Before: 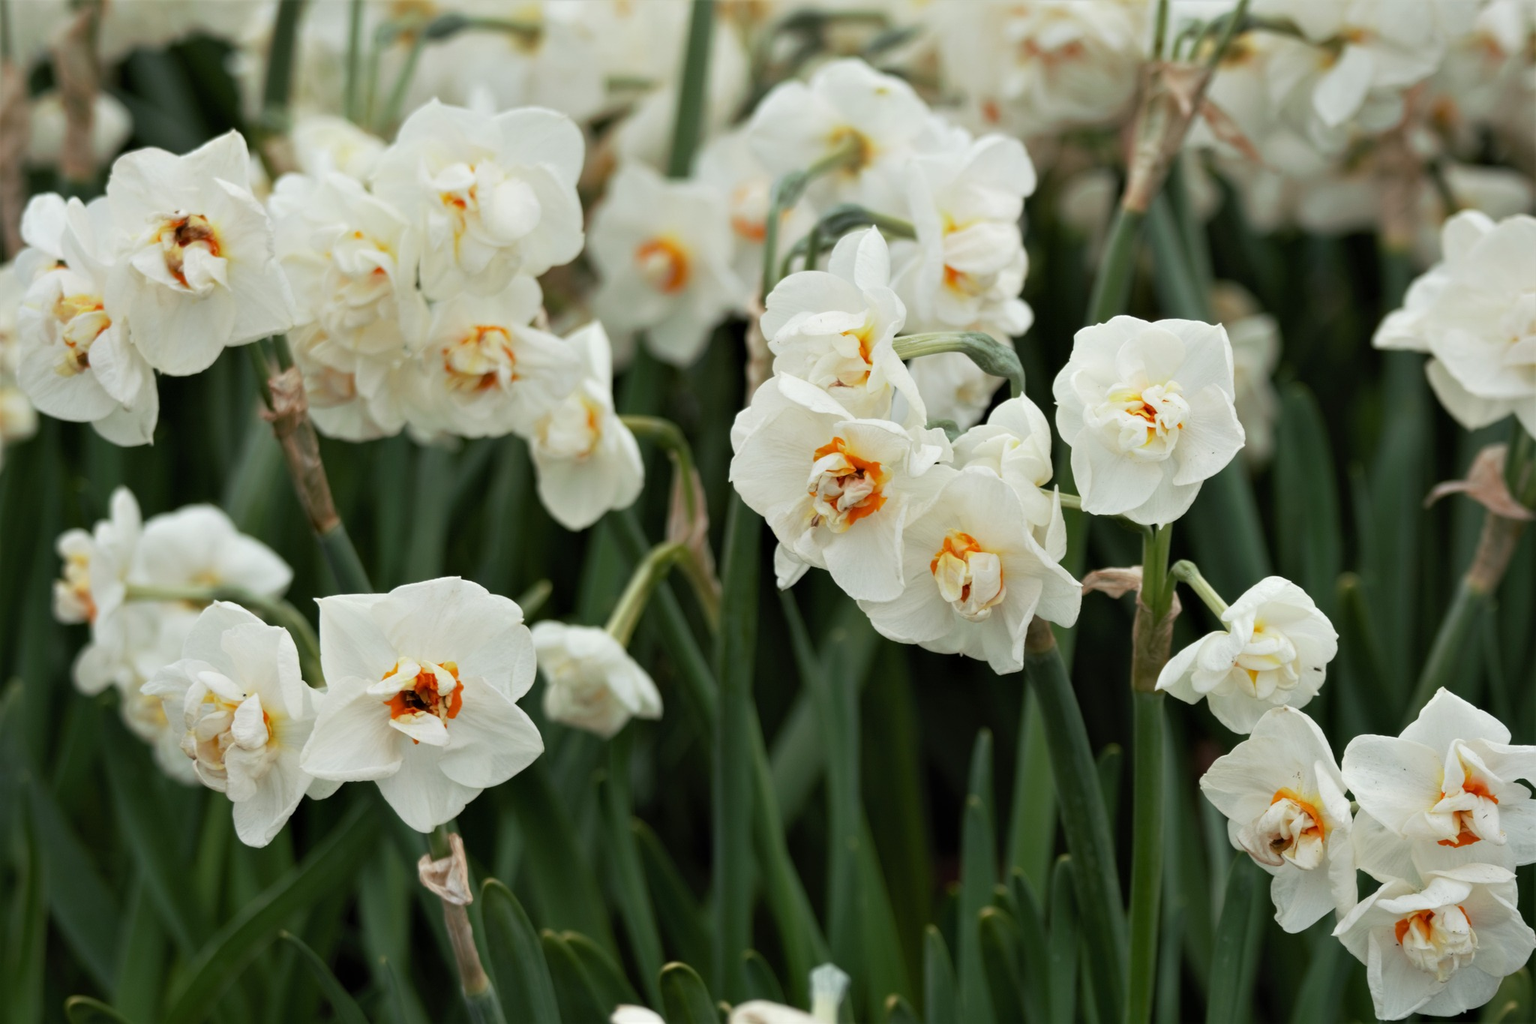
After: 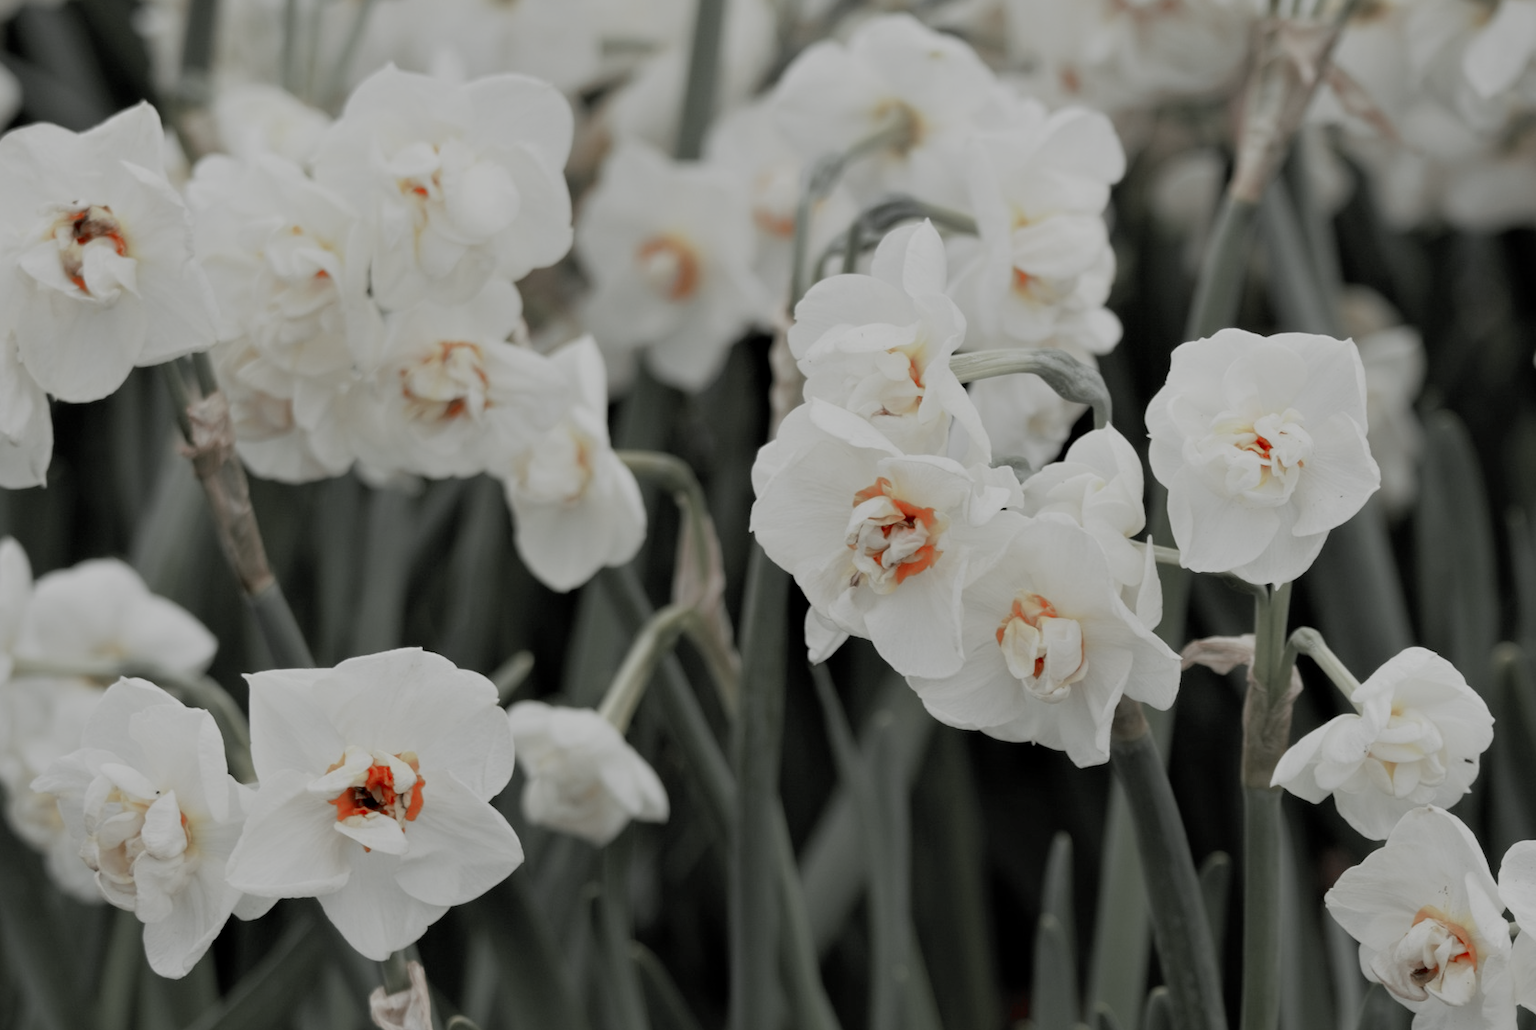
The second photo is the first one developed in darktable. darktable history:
crop and rotate: left 7.552%, top 4.544%, right 10.597%, bottom 13.11%
filmic rgb: middle gray luminance 4.44%, black relative exposure -13.07 EV, white relative exposure 5.03 EV, target black luminance 0%, hardness 5.15, latitude 59.69%, contrast 0.771, highlights saturation mix 5.37%, shadows ↔ highlights balance 26%
color zones: curves: ch1 [(0, 0.831) (0.08, 0.771) (0.157, 0.268) (0.241, 0.207) (0.562, -0.005) (0.714, -0.013) (0.876, 0.01) (1, 0.831)]
